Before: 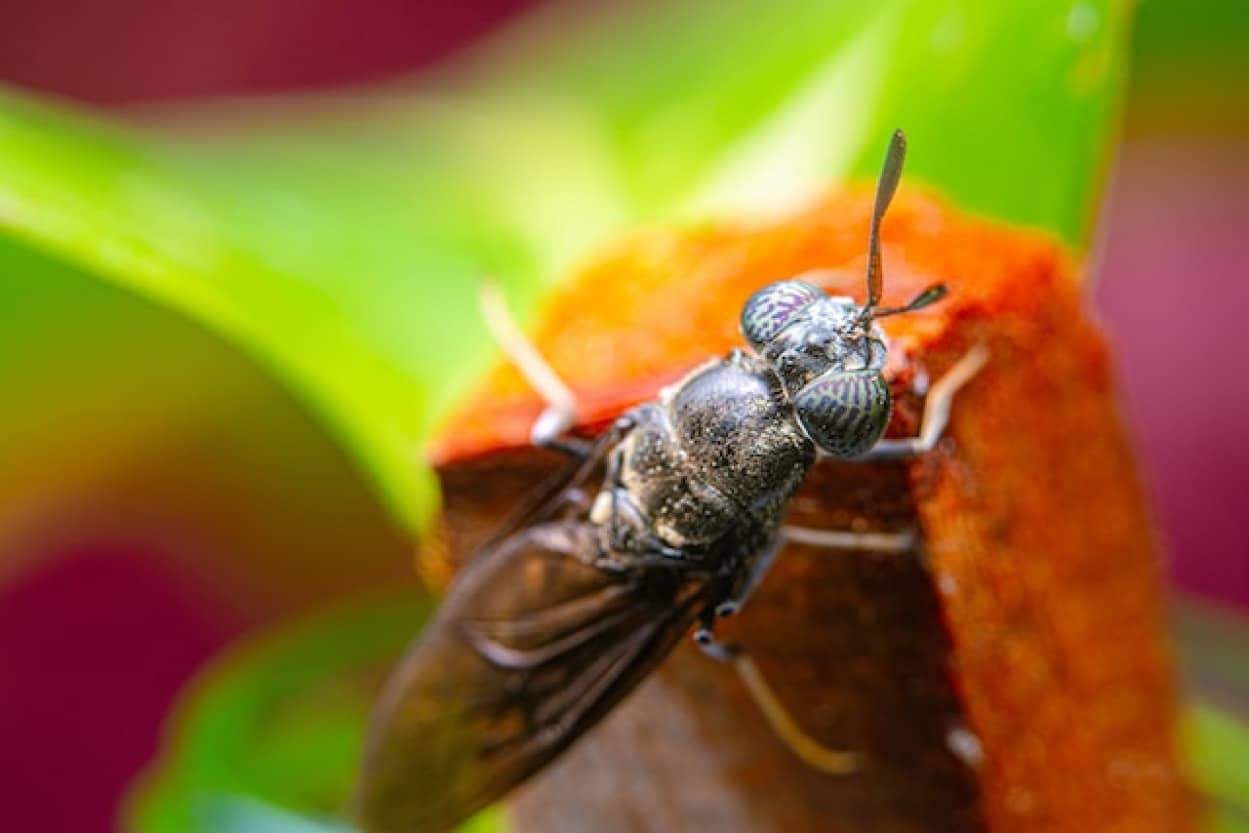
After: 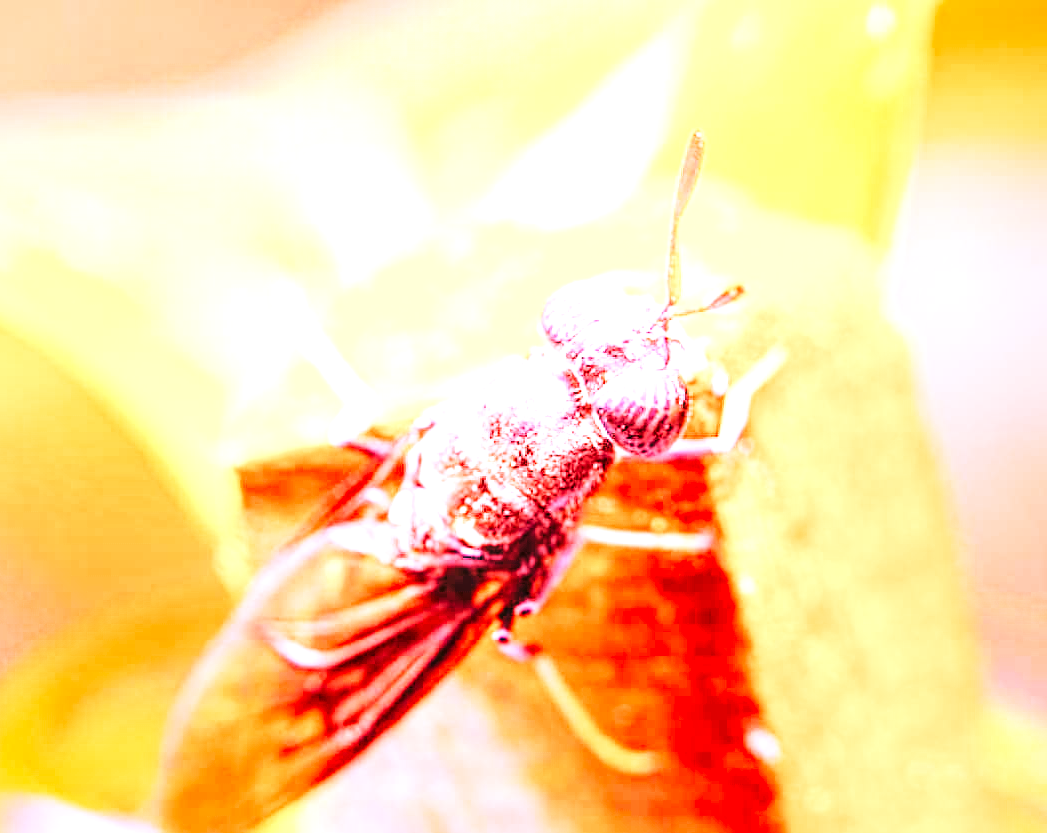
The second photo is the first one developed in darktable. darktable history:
local contrast: detail 130%
crop: left 16.145%
white balance: red 4.26, blue 1.802
exposure: exposure 0.766 EV, compensate highlight preservation false
base curve: curves: ch0 [(0, 0) (0.032, 0.025) (0.121, 0.166) (0.206, 0.329) (0.605, 0.79) (1, 1)], preserve colors none
